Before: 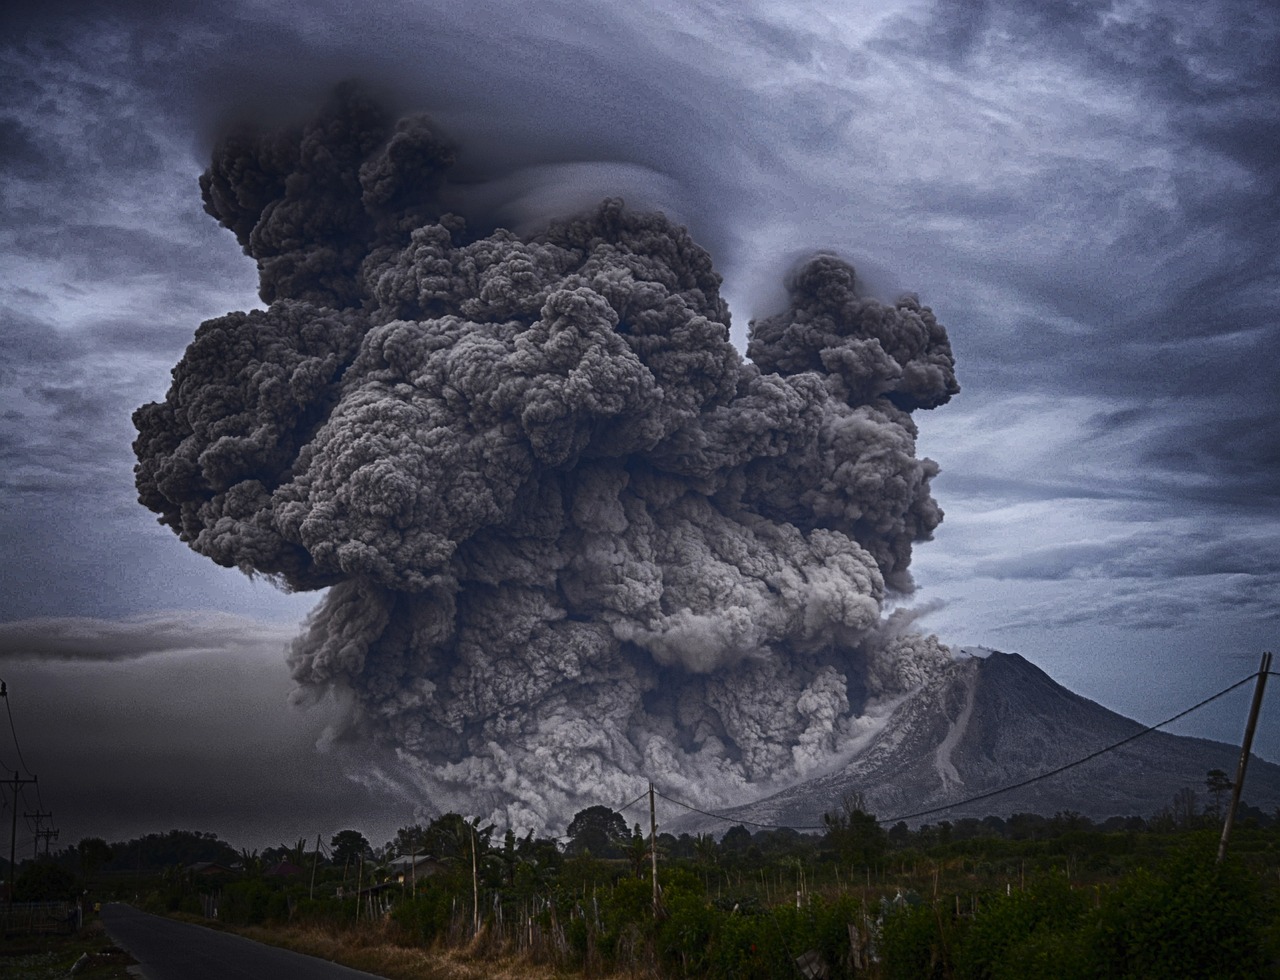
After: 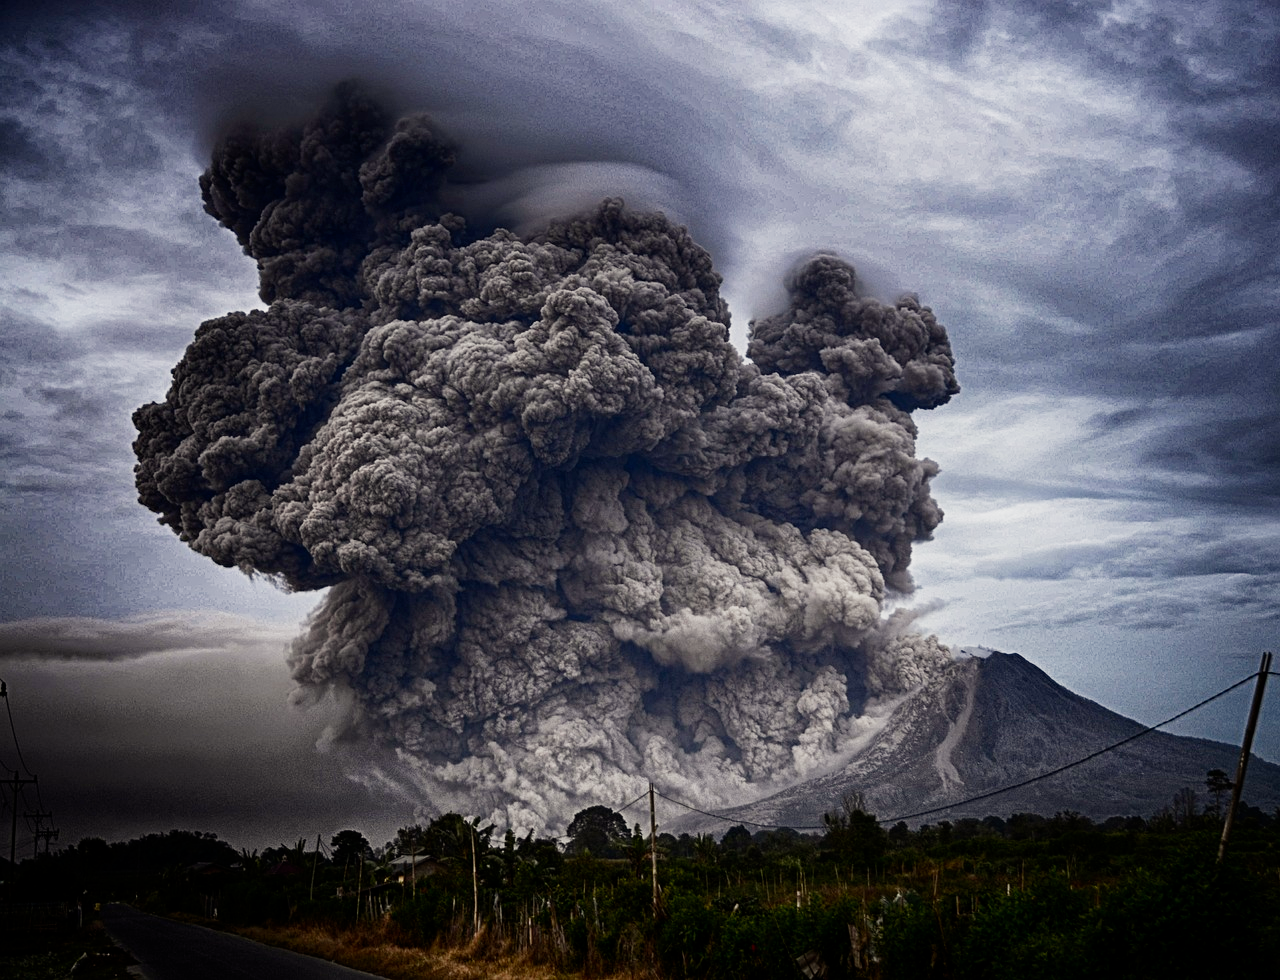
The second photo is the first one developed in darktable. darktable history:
white balance: red 1.029, blue 0.92
filmic rgb: middle gray luminance 12.74%, black relative exposure -10.13 EV, white relative exposure 3.47 EV, threshold 6 EV, target black luminance 0%, hardness 5.74, latitude 44.69%, contrast 1.221, highlights saturation mix 5%, shadows ↔ highlights balance 26.78%, add noise in highlights 0, preserve chrominance no, color science v3 (2019), use custom middle-gray values true, iterations of high-quality reconstruction 0, contrast in highlights soft, enable highlight reconstruction true
